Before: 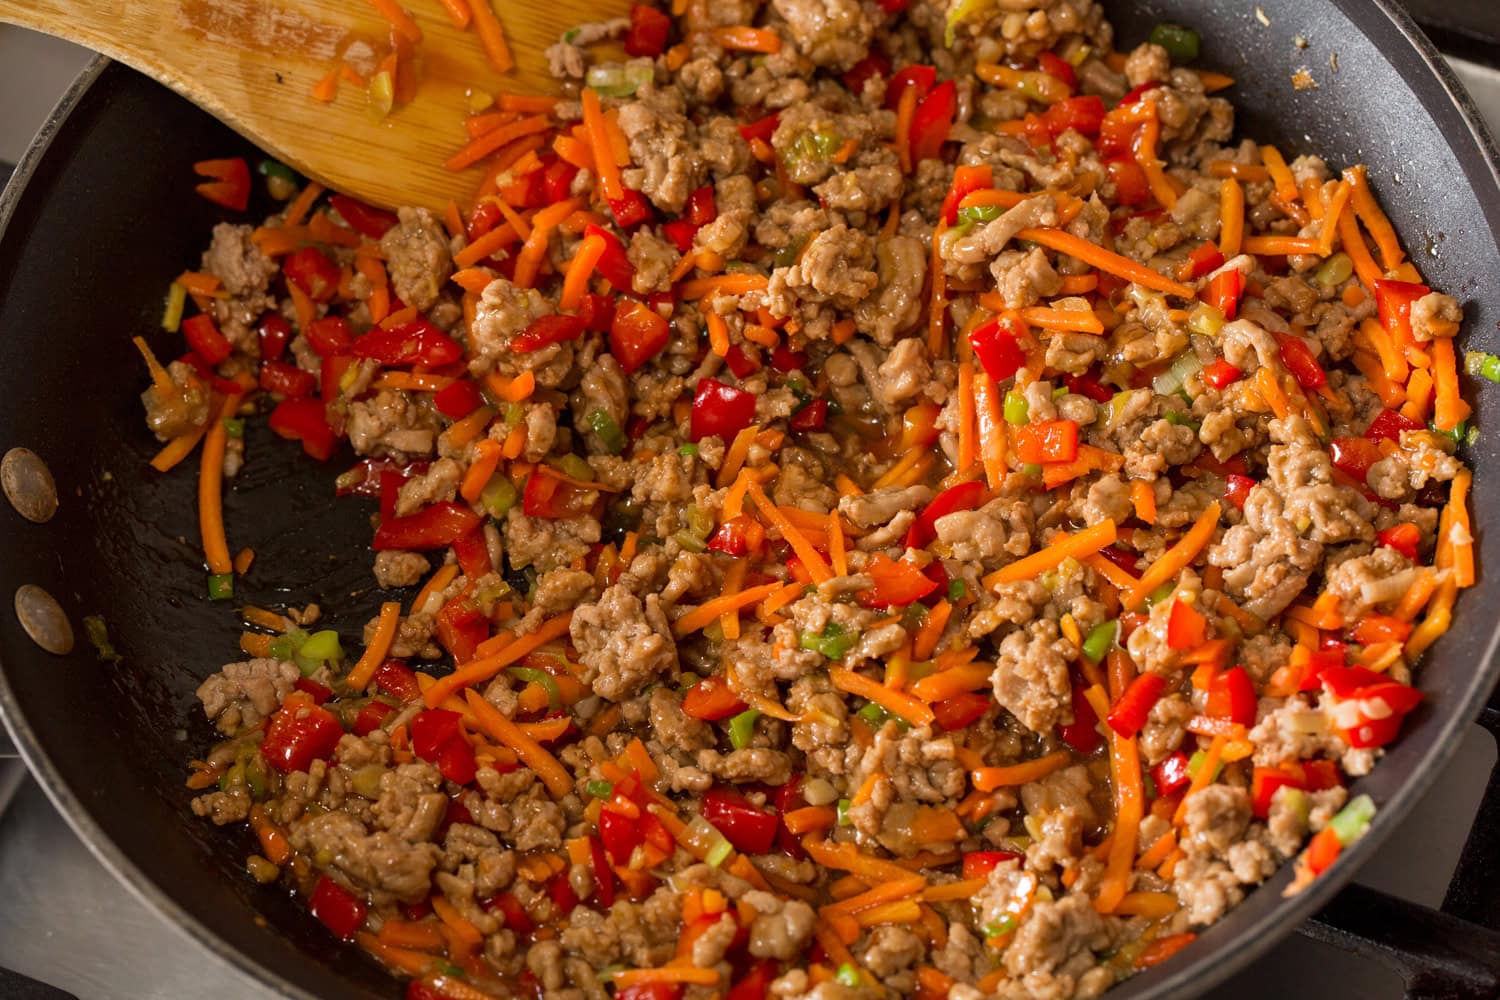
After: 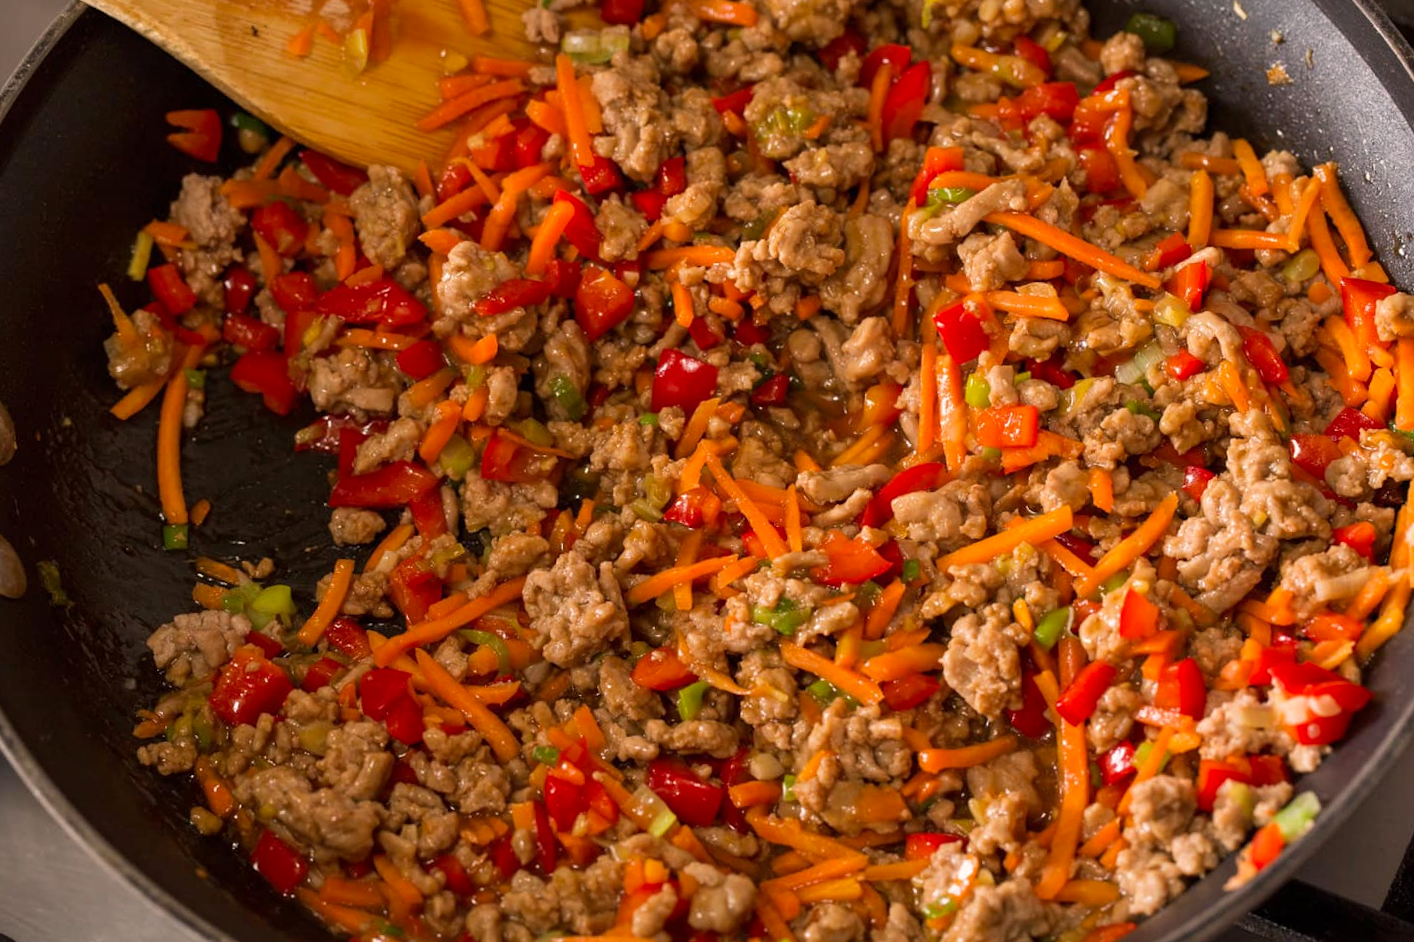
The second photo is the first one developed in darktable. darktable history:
crop and rotate: angle -2.34°
color correction: highlights a* 5.98, highlights b* 4.75
